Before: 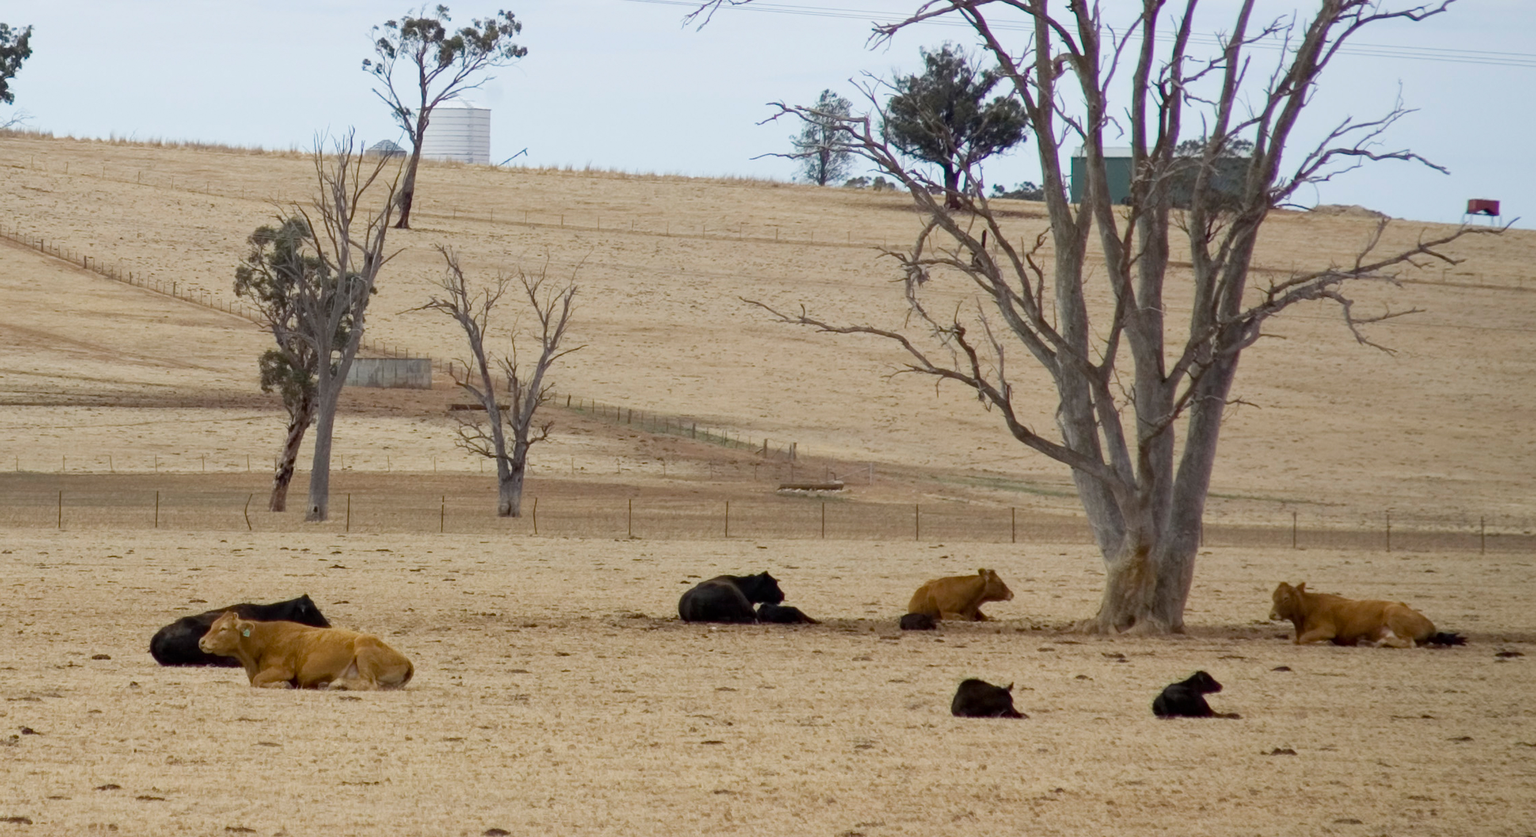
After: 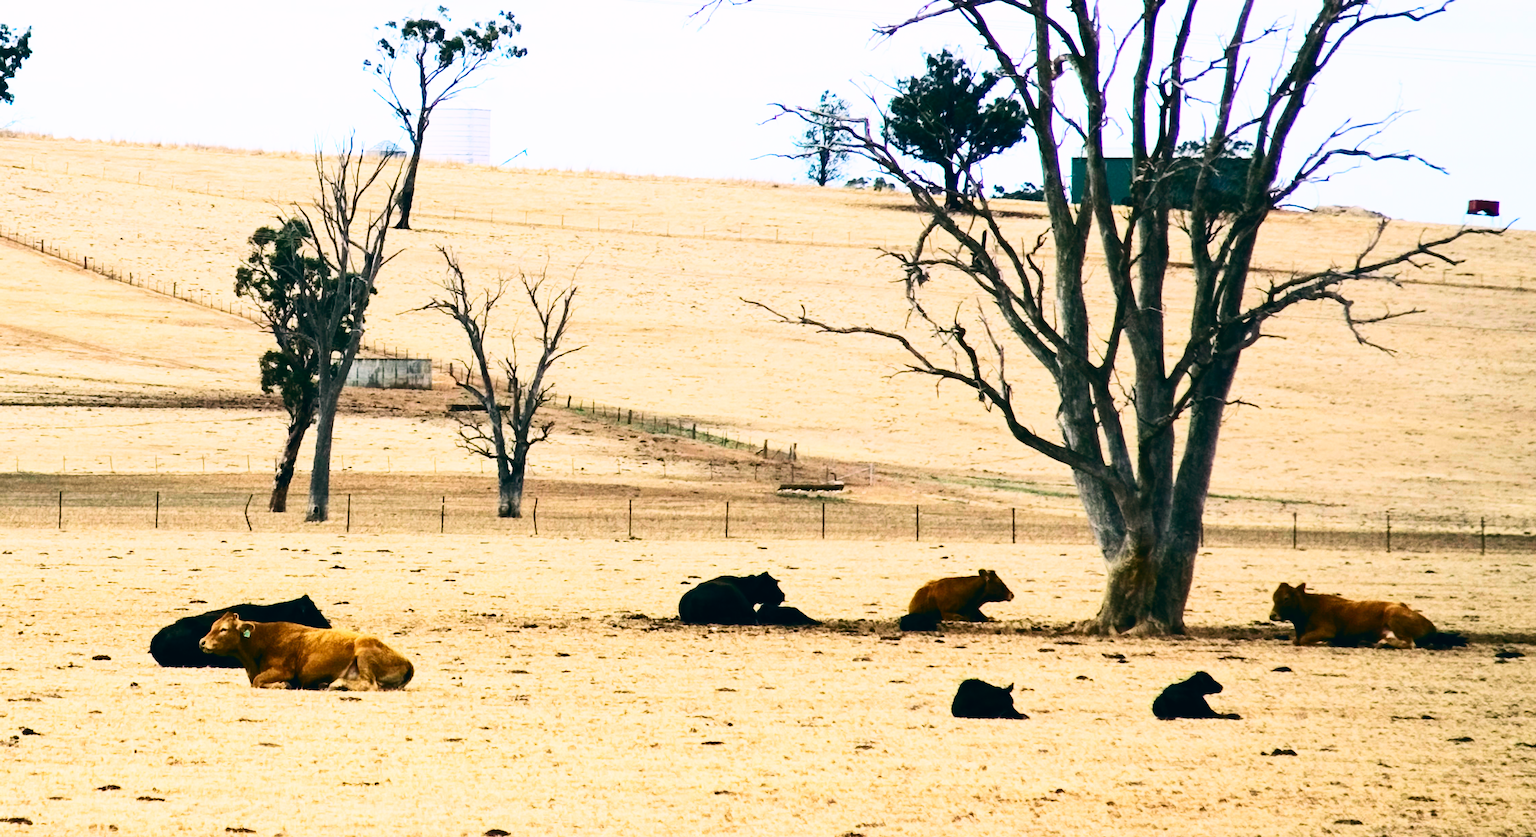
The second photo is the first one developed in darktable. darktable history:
local contrast: mode bilateral grid, contrast 100, coarseness 100, detail 94%, midtone range 0.2
base curve: curves: ch0 [(0, 0.003) (0.001, 0.002) (0.006, 0.004) (0.02, 0.022) (0.048, 0.086) (0.094, 0.234) (0.162, 0.431) (0.258, 0.629) (0.385, 0.8) (0.548, 0.918) (0.751, 0.988) (1, 1)], preserve colors none
contrast brightness saturation: contrast 0.4, brightness 0.1, saturation 0.21
color balance: lift [1.016, 0.983, 1, 1.017], gamma [0.78, 1.018, 1.043, 0.957], gain [0.786, 1.063, 0.937, 1.017], input saturation 118.26%, contrast 13.43%, contrast fulcrum 21.62%, output saturation 82.76%
